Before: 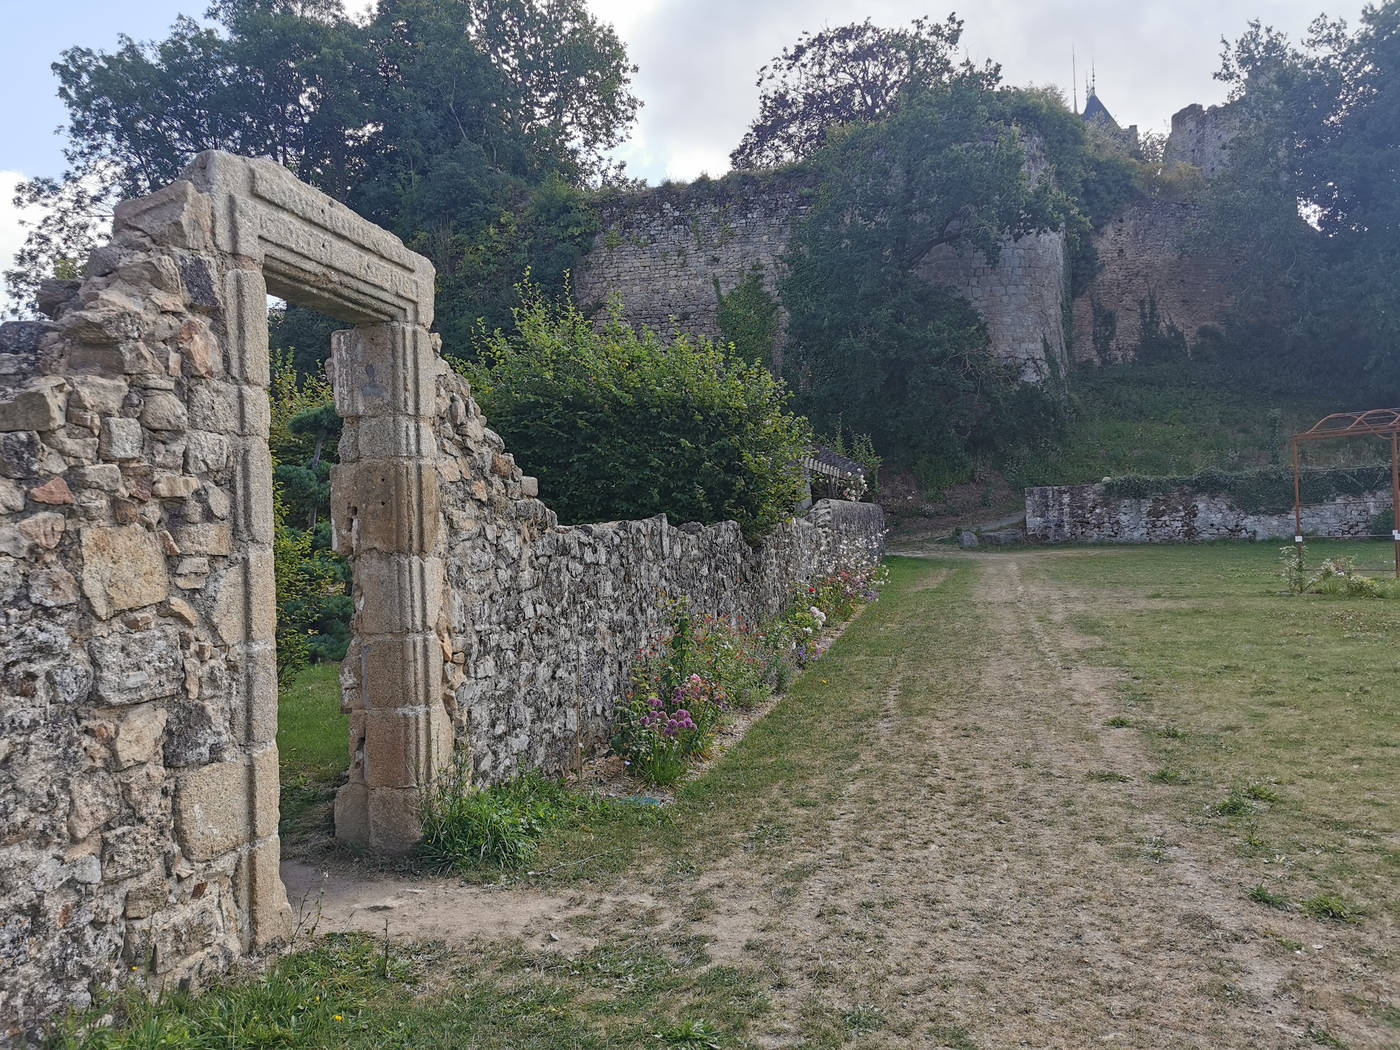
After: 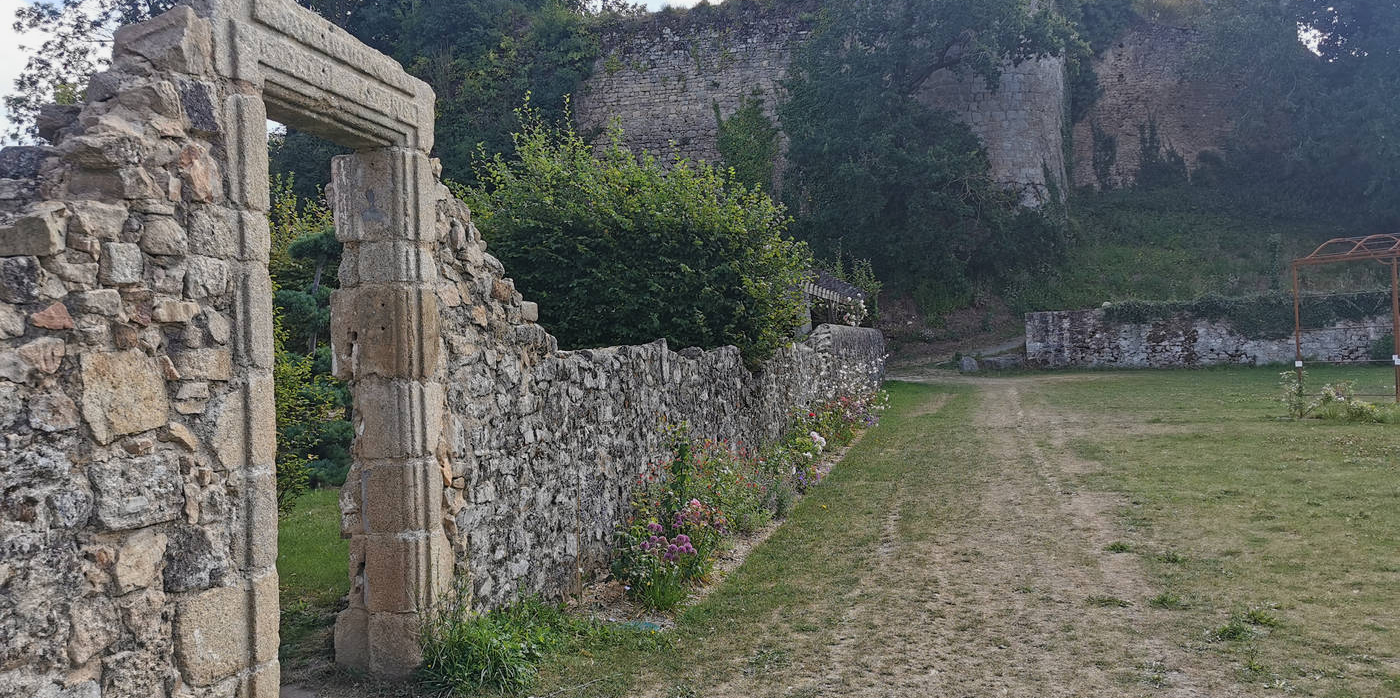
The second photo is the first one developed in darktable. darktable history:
filmic rgb: black relative exposure -16 EV, white relative exposure 2.93 EV, hardness 10.04, color science v6 (2022)
crop: top 16.727%, bottom 16.727%
